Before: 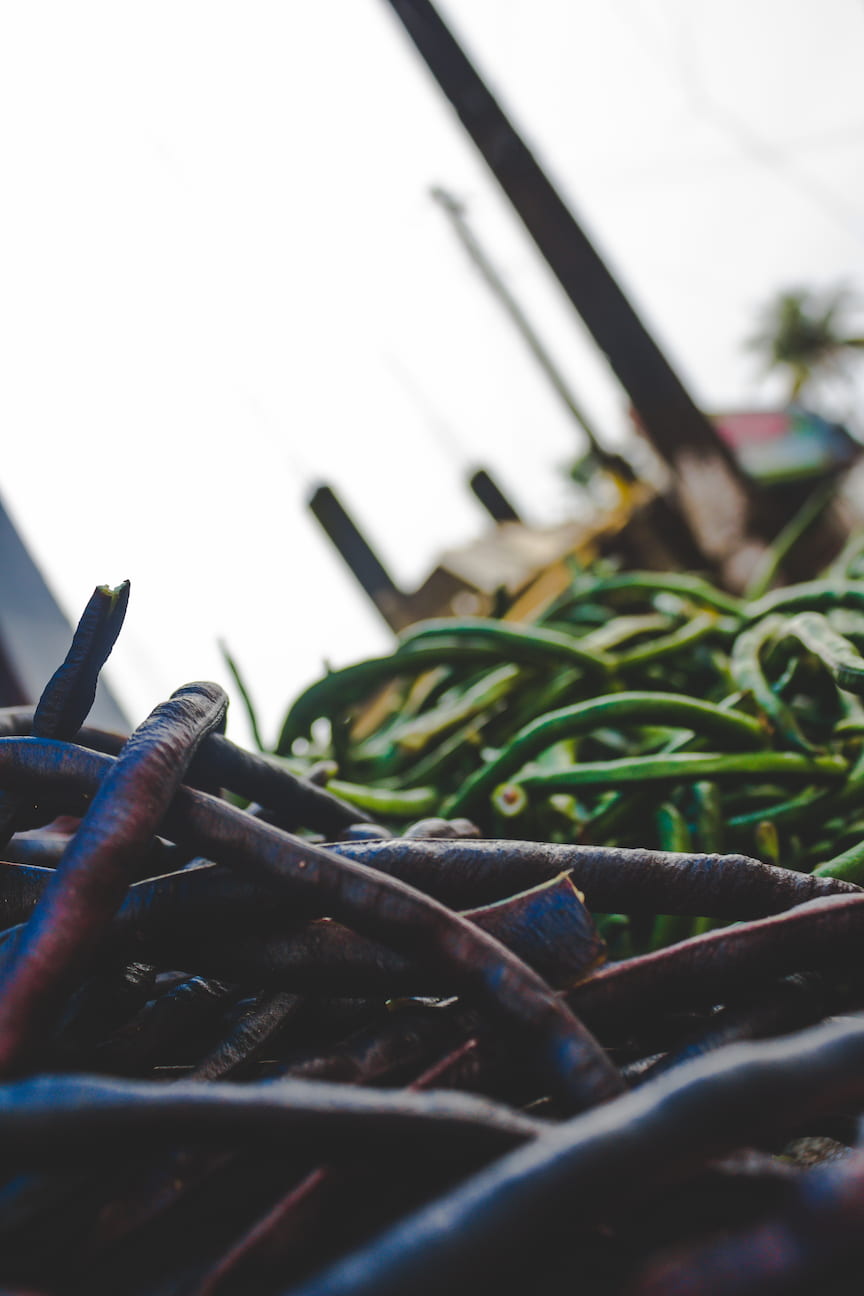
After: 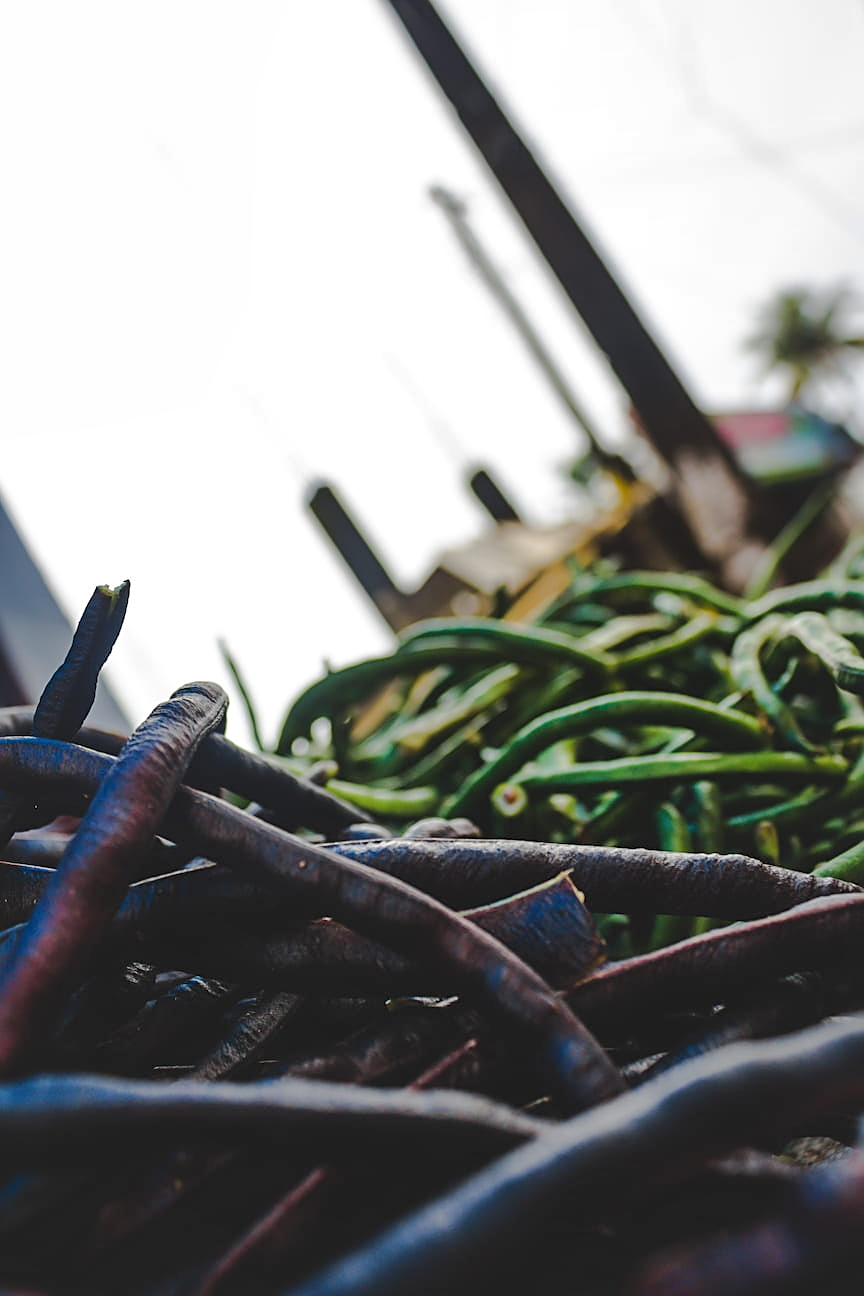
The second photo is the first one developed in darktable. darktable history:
sharpen: on, module defaults
local contrast: mode bilateral grid, contrast 20, coarseness 100, detail 150%, midtone range 0.2
